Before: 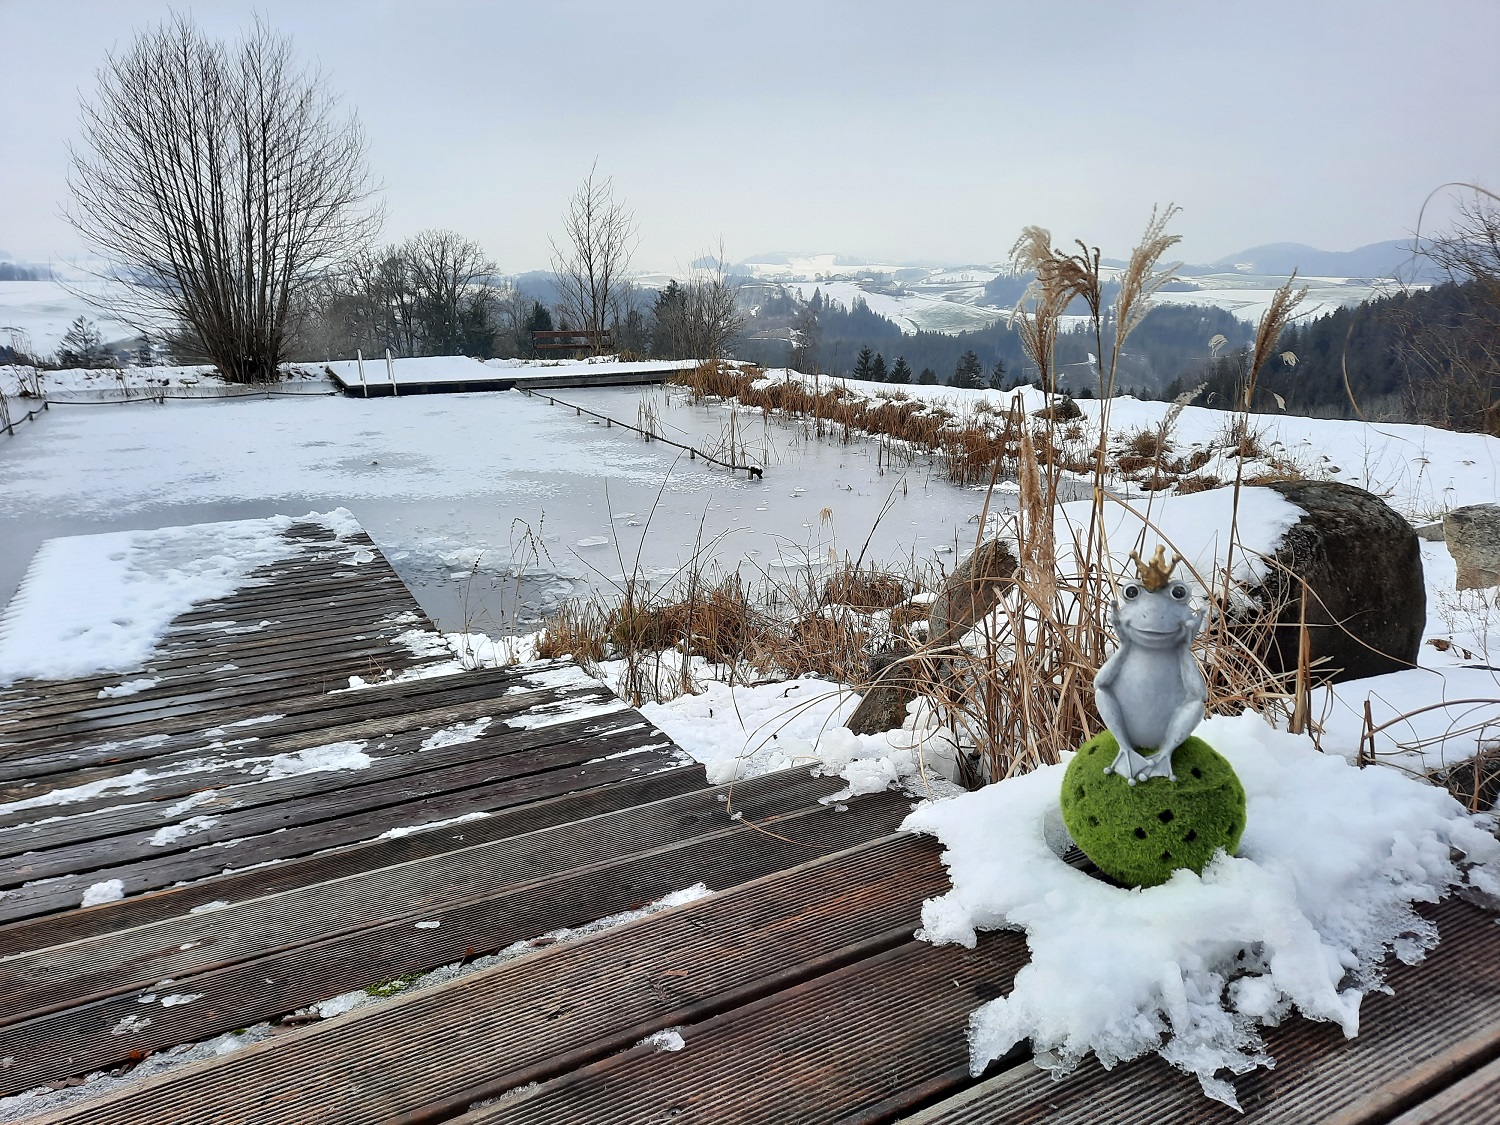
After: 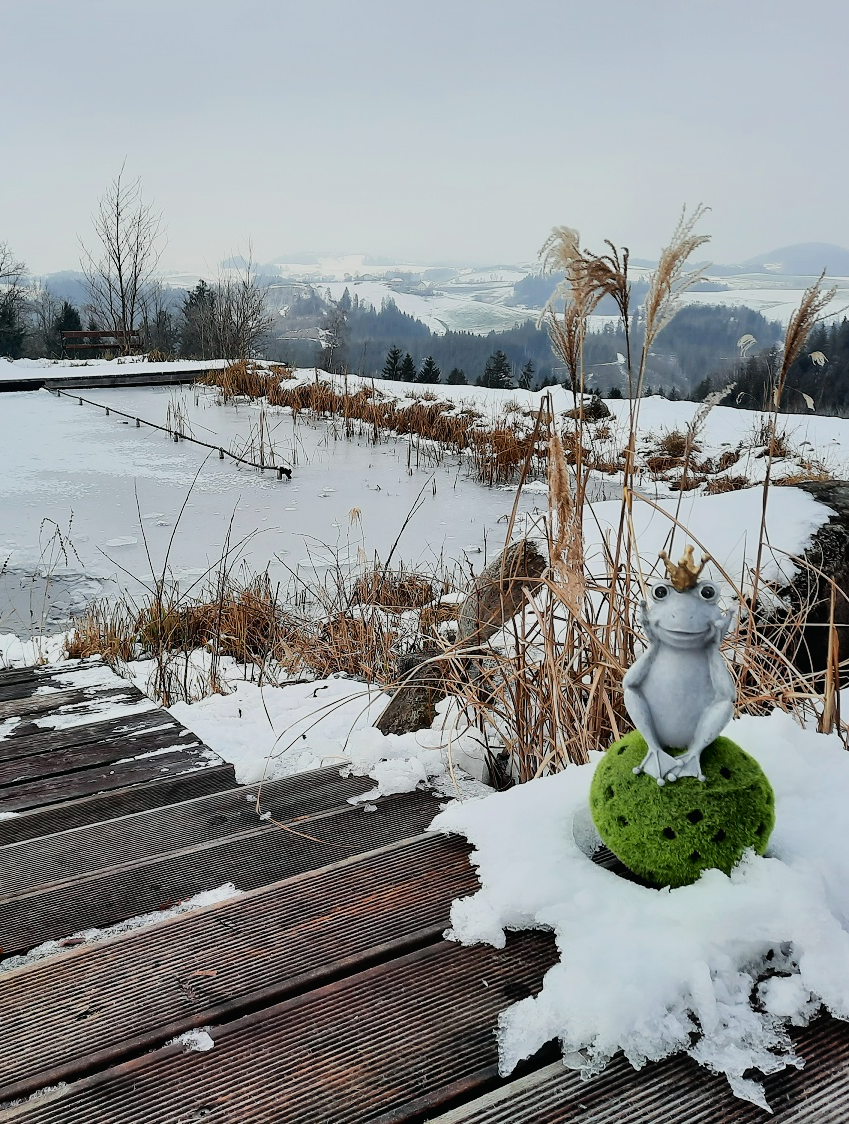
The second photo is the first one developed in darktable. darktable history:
tone curve: curves: ch0 [(0, 0.01) (0.037, 0.032) (0.131, 0.108) (0.275, 0.258) (0.483, 0.512) (0.61, 0.661) (0.696, 0.742) (0.792, 0.834) (0.911, 0.936) (0.997, 0.995)]; ch1 [(0, 0) (0.308, 0.29) (0.425, 0.411) (0.503, 0.502) (0.551, 0.563) (0.683, 0.706) (0.746, 0.77) (1, 1)]; ch2 [(0, 0) (0.246, 0.233) (0.36, 0.352) (0.415, 0.415) (0.485, 0.487) (0.502, 0.502) (0.525, 0.523) (0.545, 0.552) (0.587, 0.6) (0.636, 0.652) (0.711, 0.729) (0.845, 0.855) (0.998, 0.977)], color space Lab, independent channels, preserve colors none
crop: left 31.458%, top 0%, right 11.876%
filmic rgb: black relative exposure -7.65 EV, white relative exposure 4.56 EV, hardness 3.61
